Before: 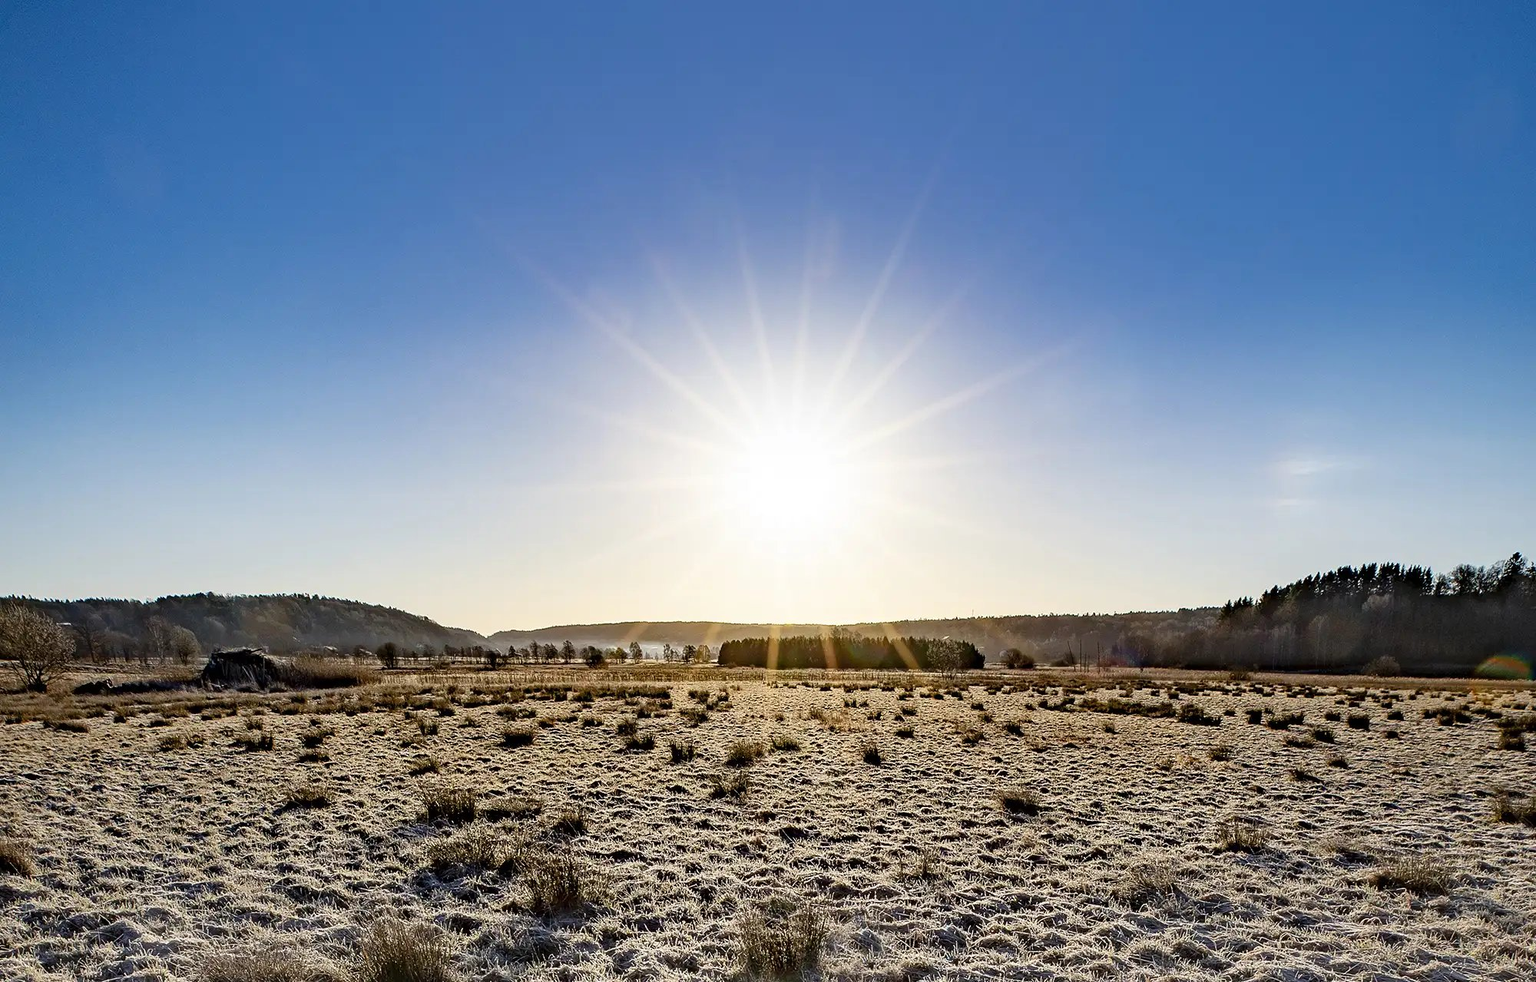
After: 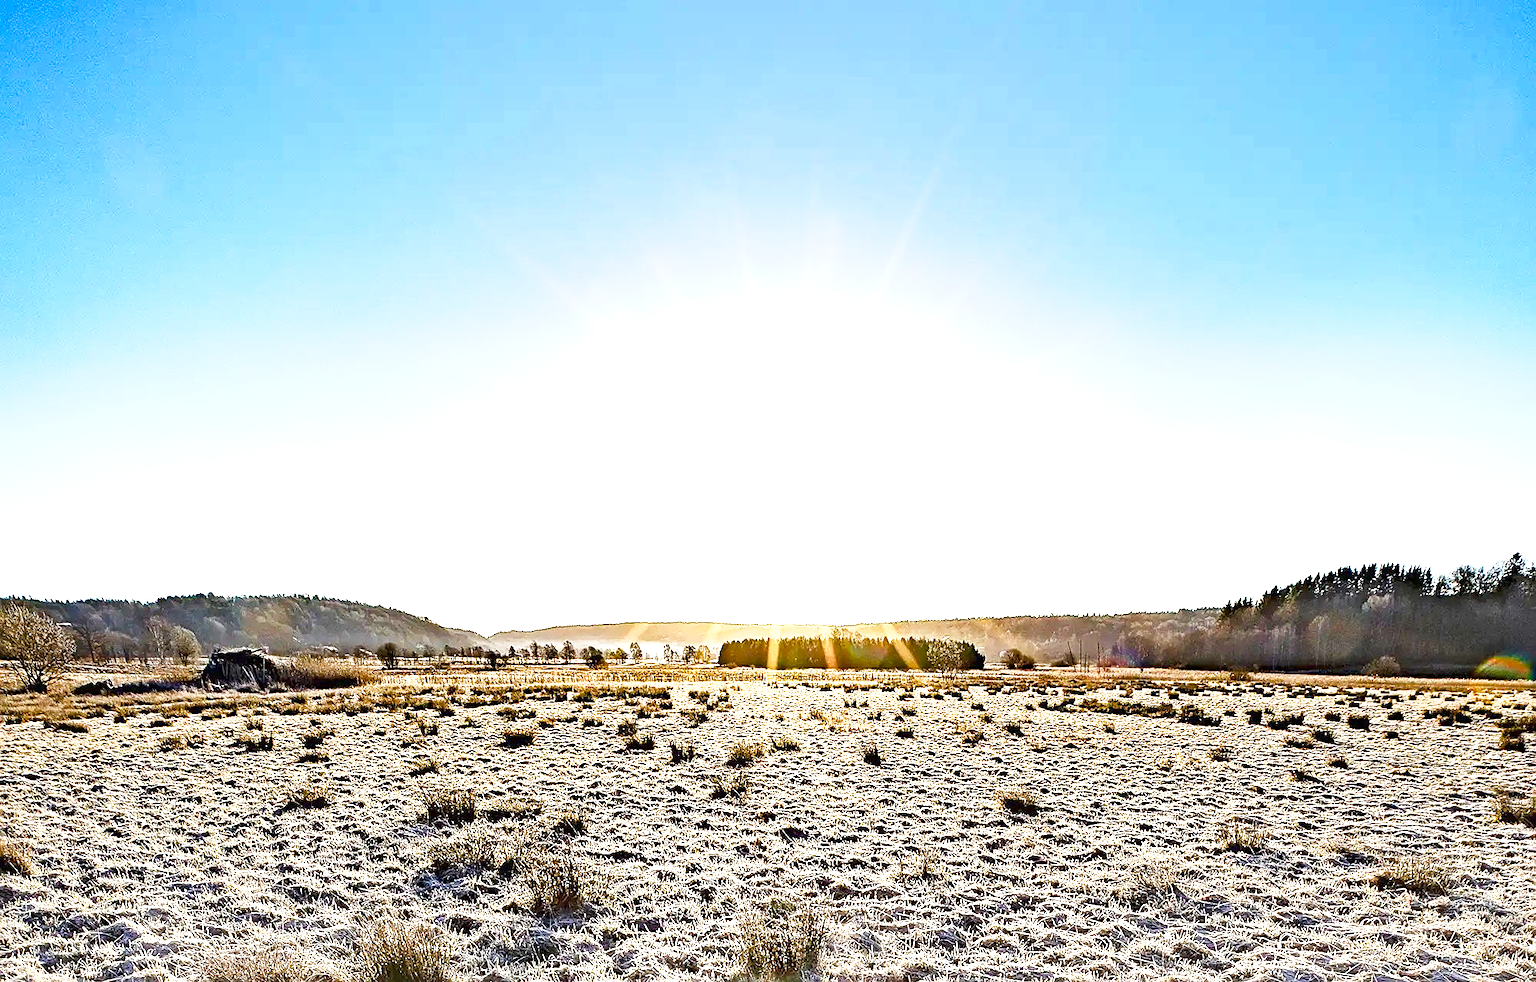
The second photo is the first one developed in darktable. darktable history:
exposure: black level correction 0, exposure 1.2 EV, compensate highlight preservation false
color balance rgb: linear chroma grading › shadows 32%, linear chroma grading › global chroma -2%, linear chroma grading › mid-tones 4%, perceptual saturation grading › global saturation -2%, perceptual saturation grading › highlights -8%, perceptual saturation grading › mid-tones 8%, perceptual saturation grading › shadows 4%, perceptual brilliance grading › highlights 8%, perceptual brilliance grading › mid-tones 4%, perceptual brilliance grading › shadows 2%, global vibrance 16%, saturation formula JzAzBz (2021)
sharpen: on, module defaults
base curve: curves: ch0 [(0, 0) (0.579, 0.807) (1, 1)], preserve colors none
